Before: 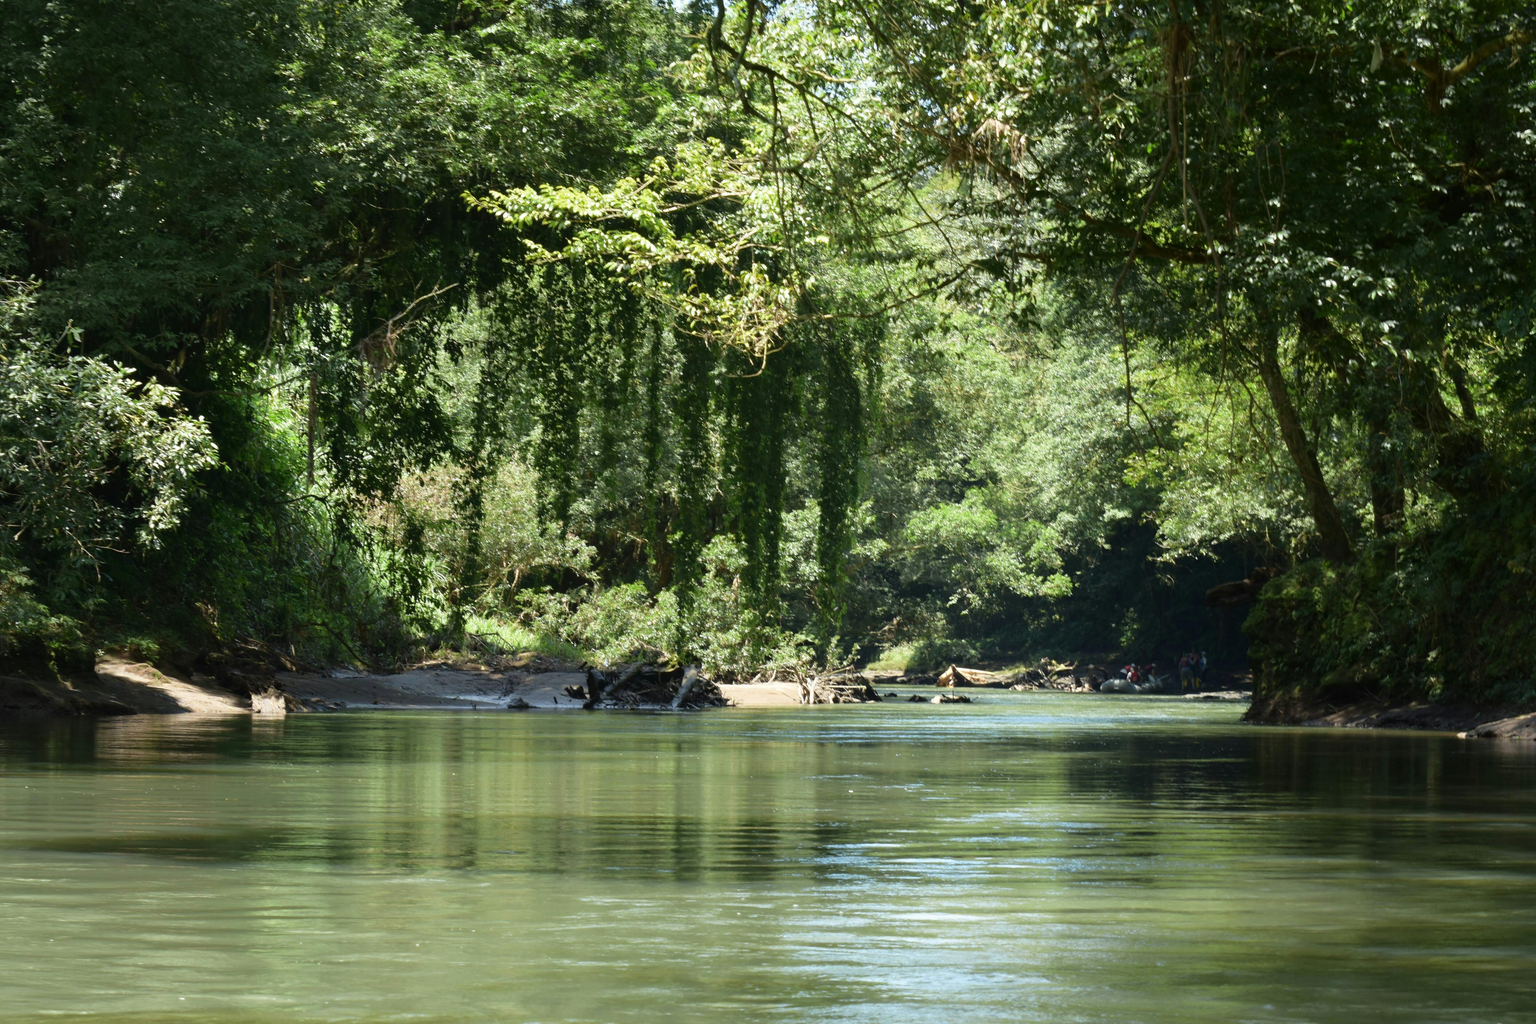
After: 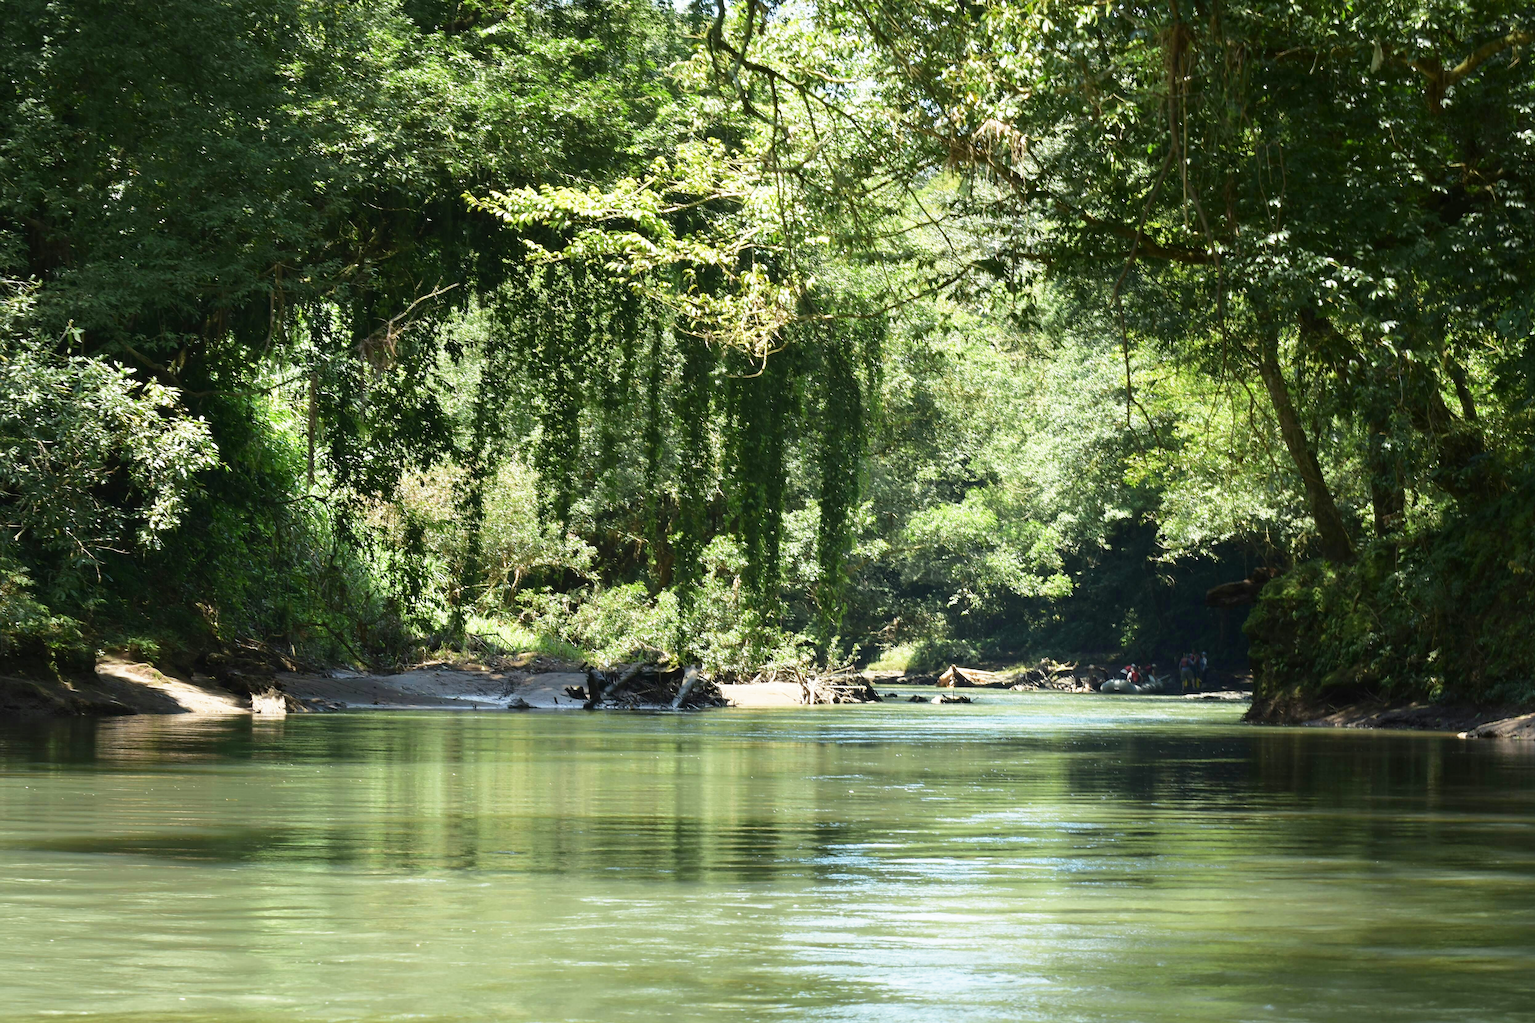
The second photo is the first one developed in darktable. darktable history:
base curve: curves: ch0 [(0, 0) (0.579, 0.807) (1, 1)], preserve colors none
sharpen: amount 0.496
